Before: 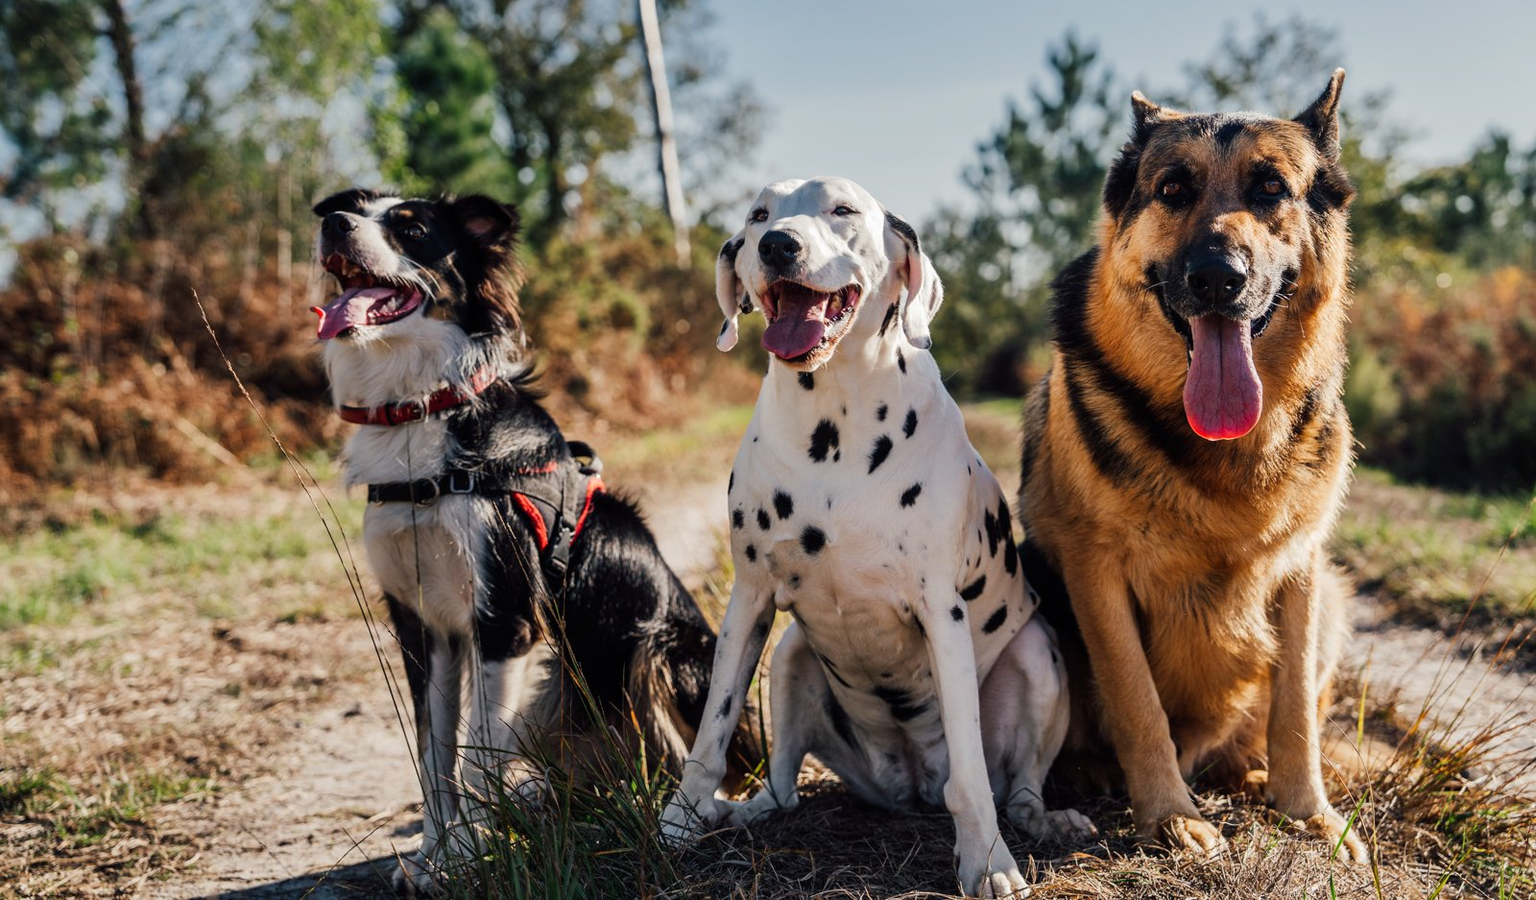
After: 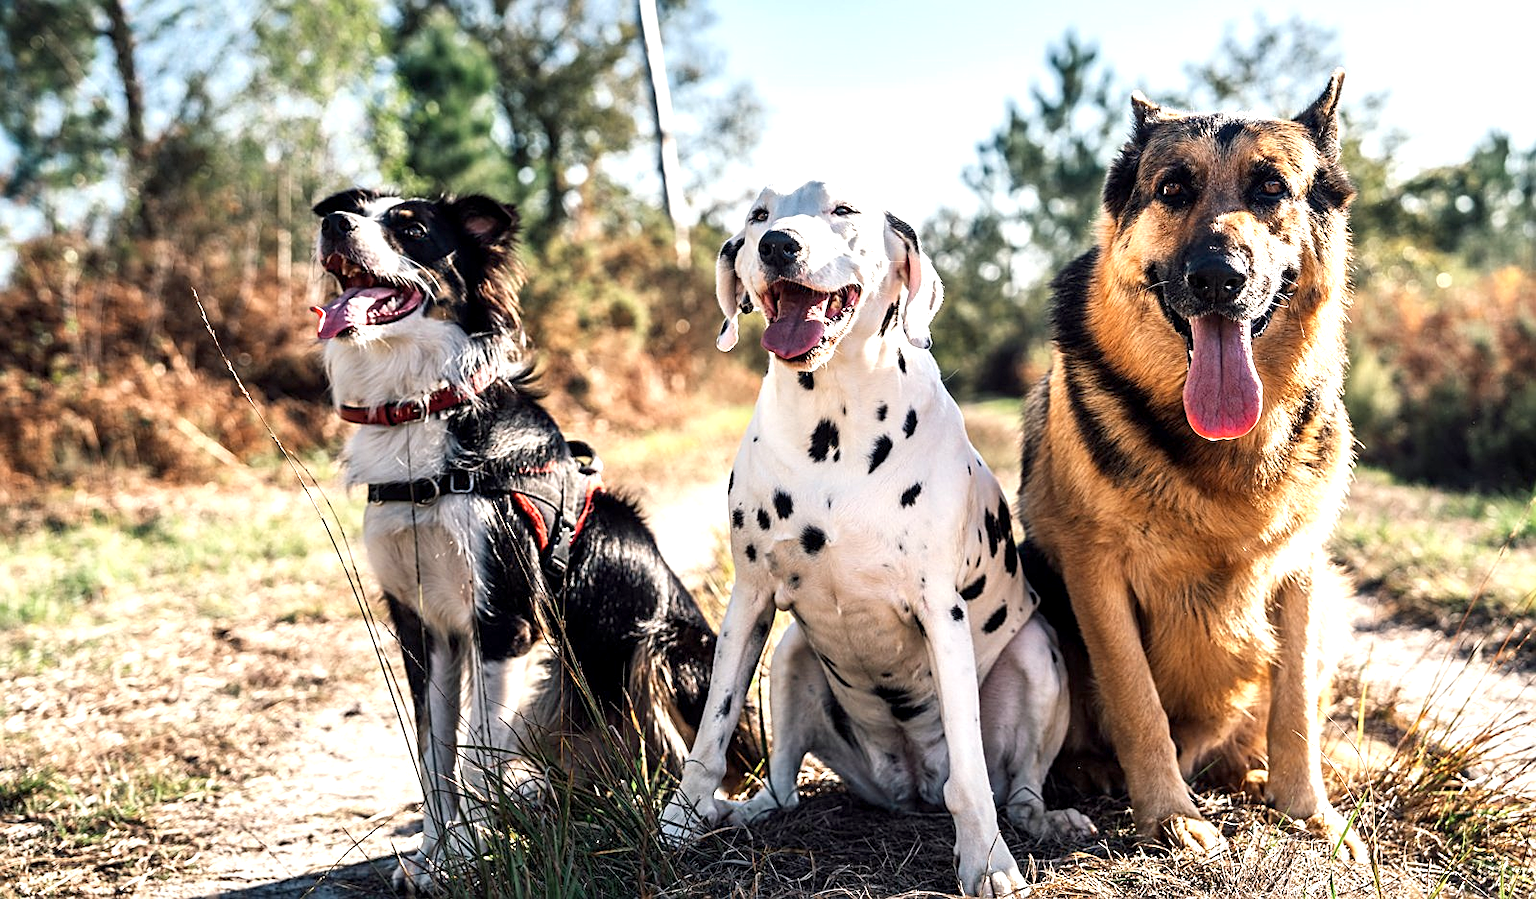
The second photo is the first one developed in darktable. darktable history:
white balance: emerald 1
exposure: black level correction 0.001, exposure 1.116 EV, compensate highlight preservation false
color zones: curves: ch0 [(0, 0.5) (0.143, 0.5) (0.286, 0.5) (0.429, 0.504) (0.571, 0.5) (0.714, 0.509) (0.857, 0.5) (1, 0.5)]; ch1 [(0, 0.425) (0.143, 0.425) (0.286, 0.375) (0.429, 0.405) (0.571, 0.5) (0.714, 0.47) (0.857, 0.425) (1, 0.435)]; ch2 [(0, 0.5) (0.143, 0.5) (0.286, 0.5) (0.429, 0.517) (0.571, 0.5) (0.714, 0.51) (0.857, 0.5) (1, 0.5)]
sharpen: on, module defaults
